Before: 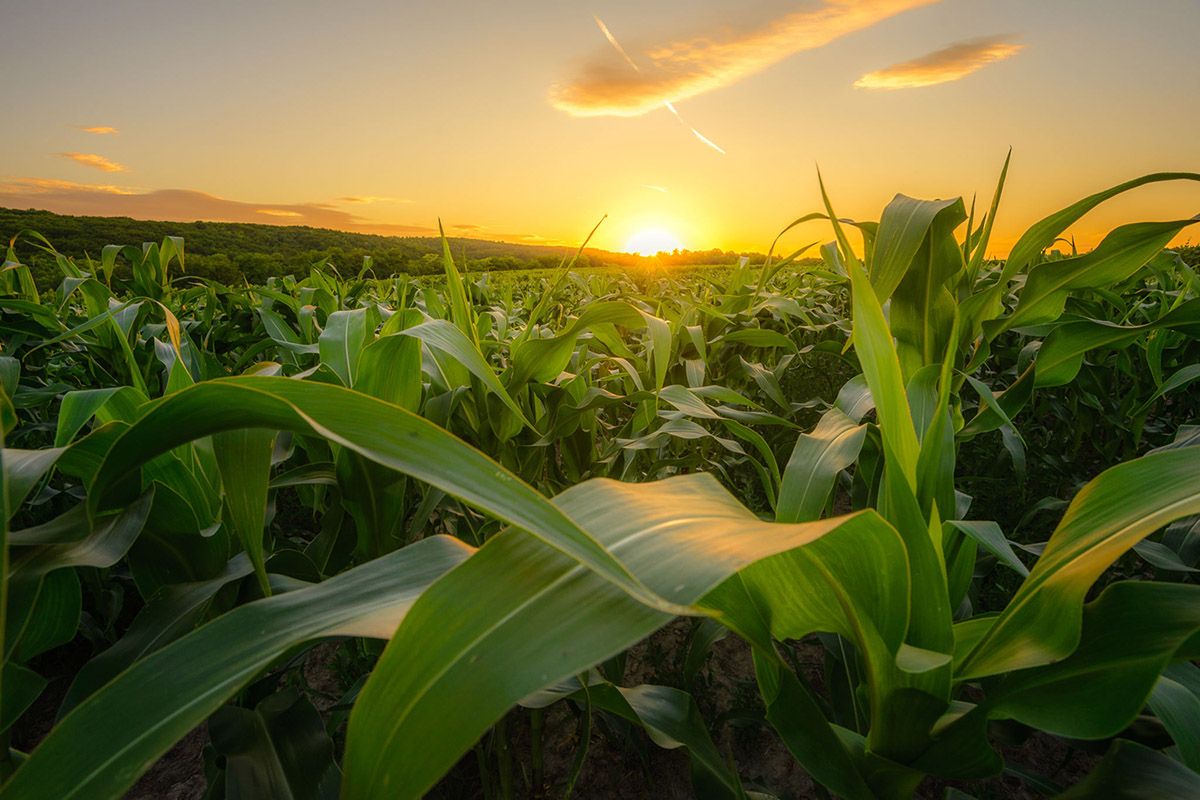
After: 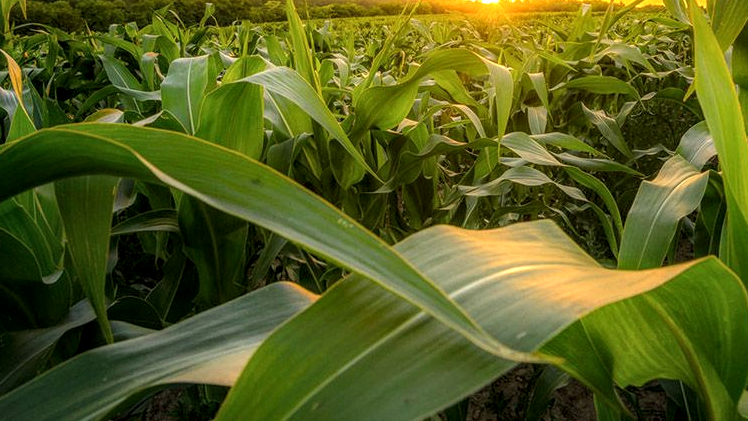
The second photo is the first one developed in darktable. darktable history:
local contrast: detail 130%
crop: left 13.237%, top 31.63%, right 24.413%, bottom 15.7%
tone equalizer: -8 EV -0.396 EV, -7 EV -0.365 EV, -6 EV -0.312 EV, -5 EV -0.184 EV, -3 EV 0.193 EV, -2 EV 0.341 EV, -1 EV 0.386 EV, +0 EV 0.405 EV
